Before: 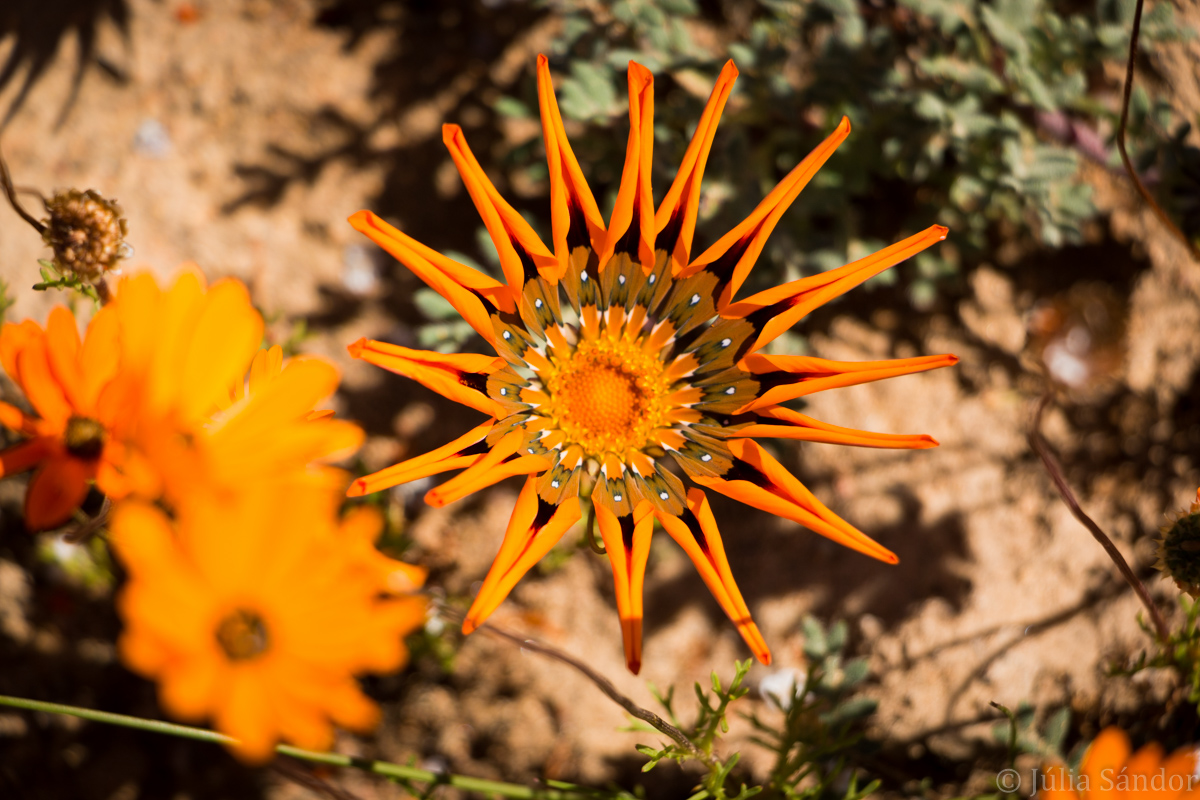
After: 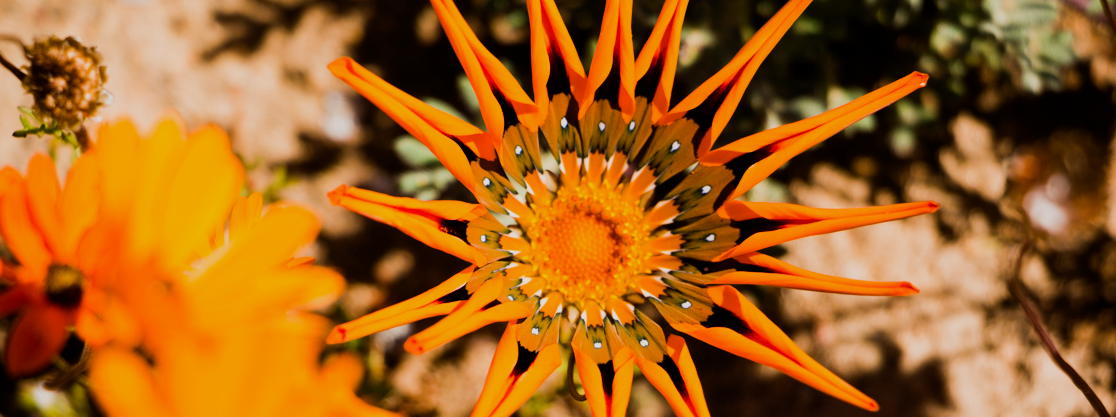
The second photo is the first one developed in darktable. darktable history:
sigmoid: contrast 1.54, target black 0
crop: left 1.744%, top 19.225%, right 5.069%, bottom 28.357%
white balance: emerald 1
